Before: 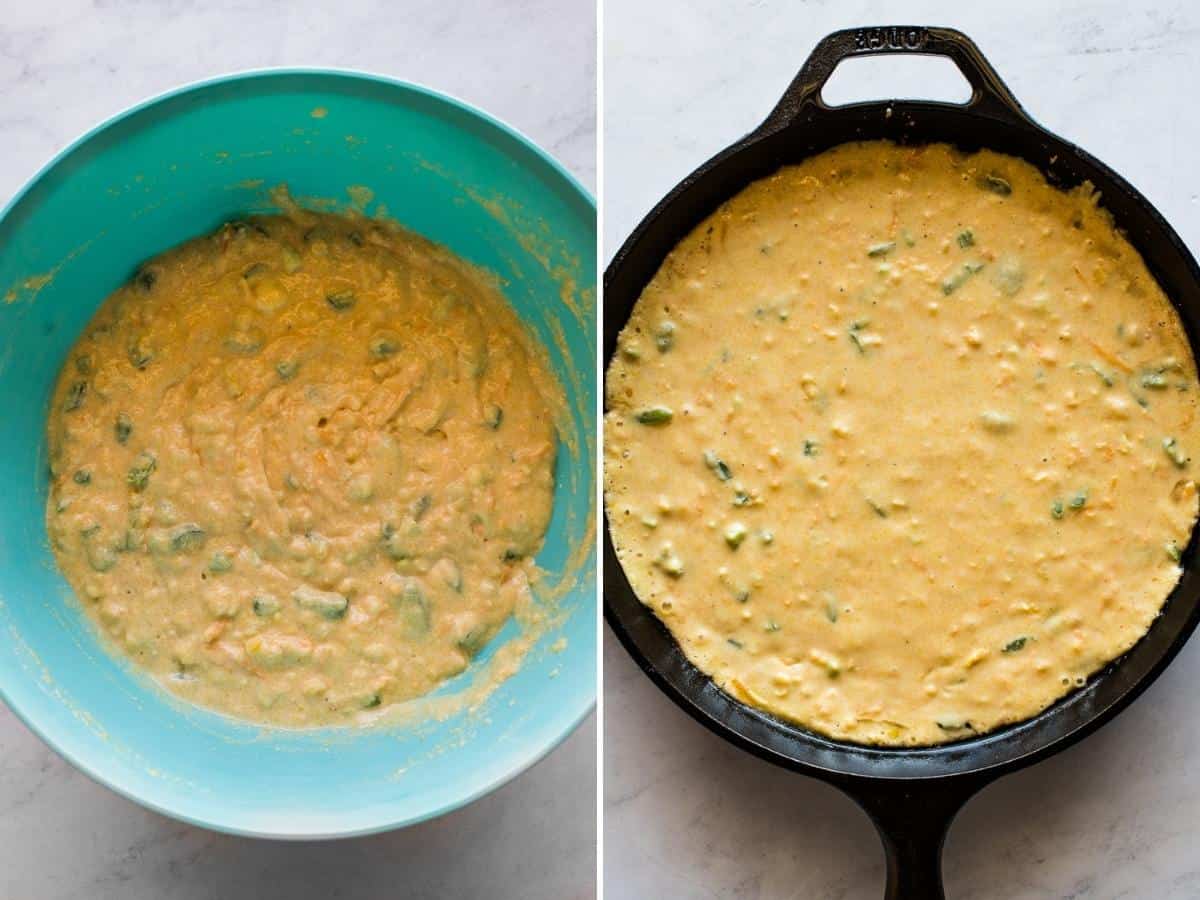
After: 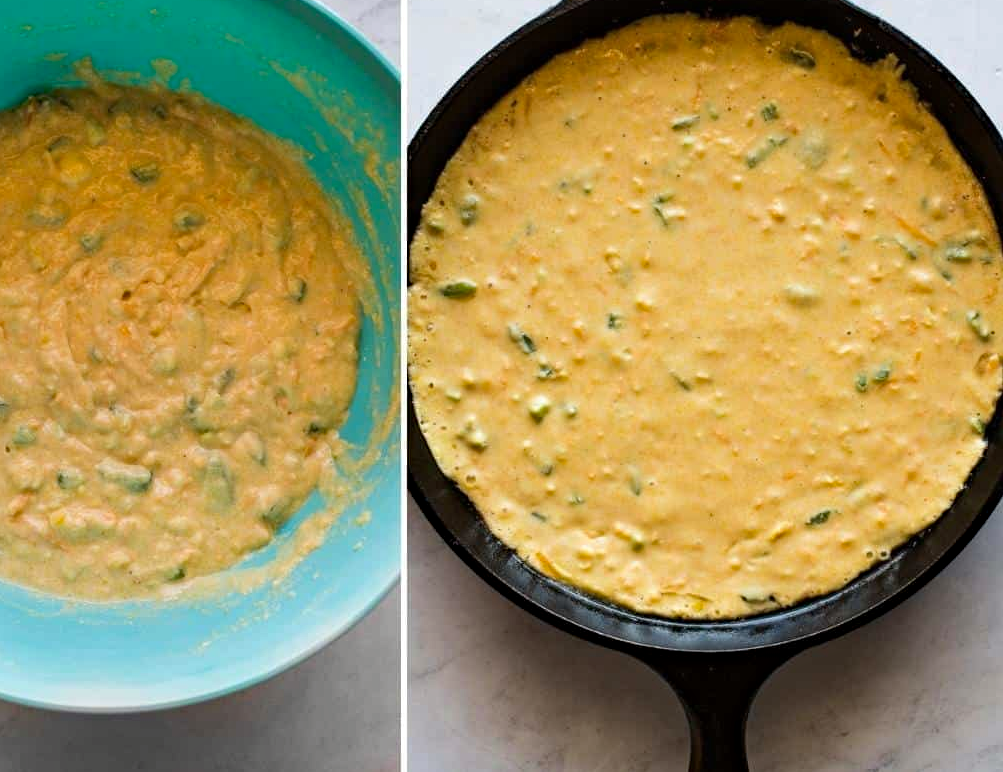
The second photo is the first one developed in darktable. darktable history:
crop: left 16.359%, top 14.153%
haze removal: adaptive false
